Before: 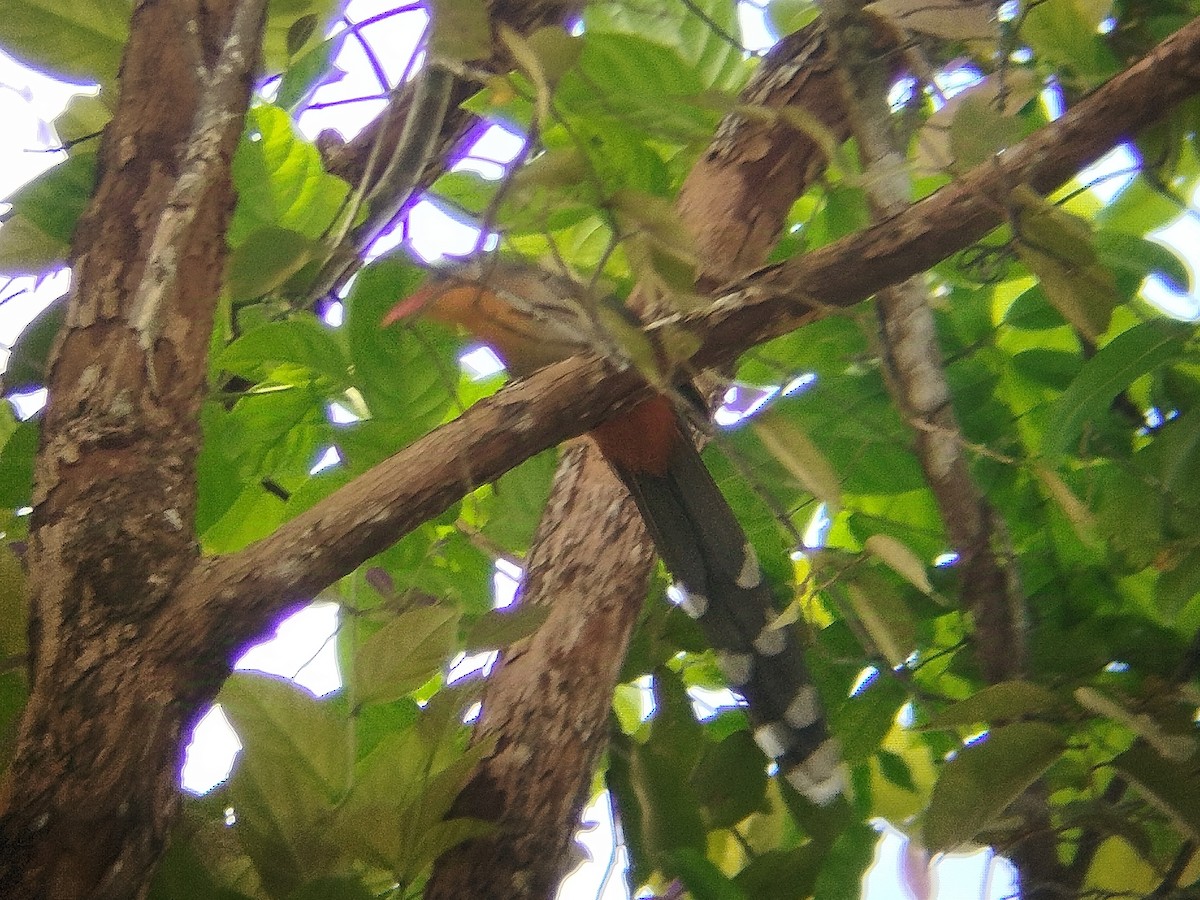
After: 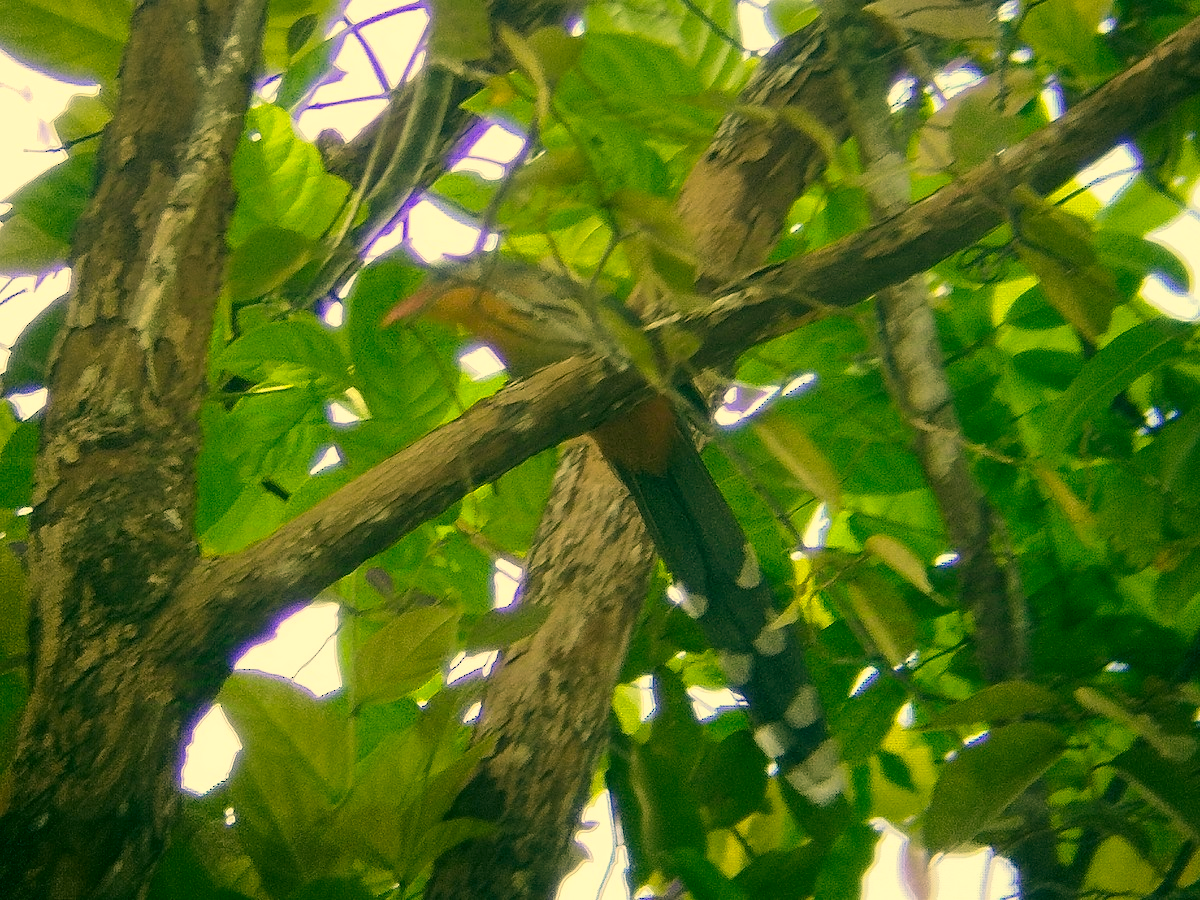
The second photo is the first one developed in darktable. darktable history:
exposure: black level correction 0.002, compensate highlight preservation false
color correction: highlights a* 5.7, highlights b* 32.85, shadows a* -26.24, shadows b* 3.99
